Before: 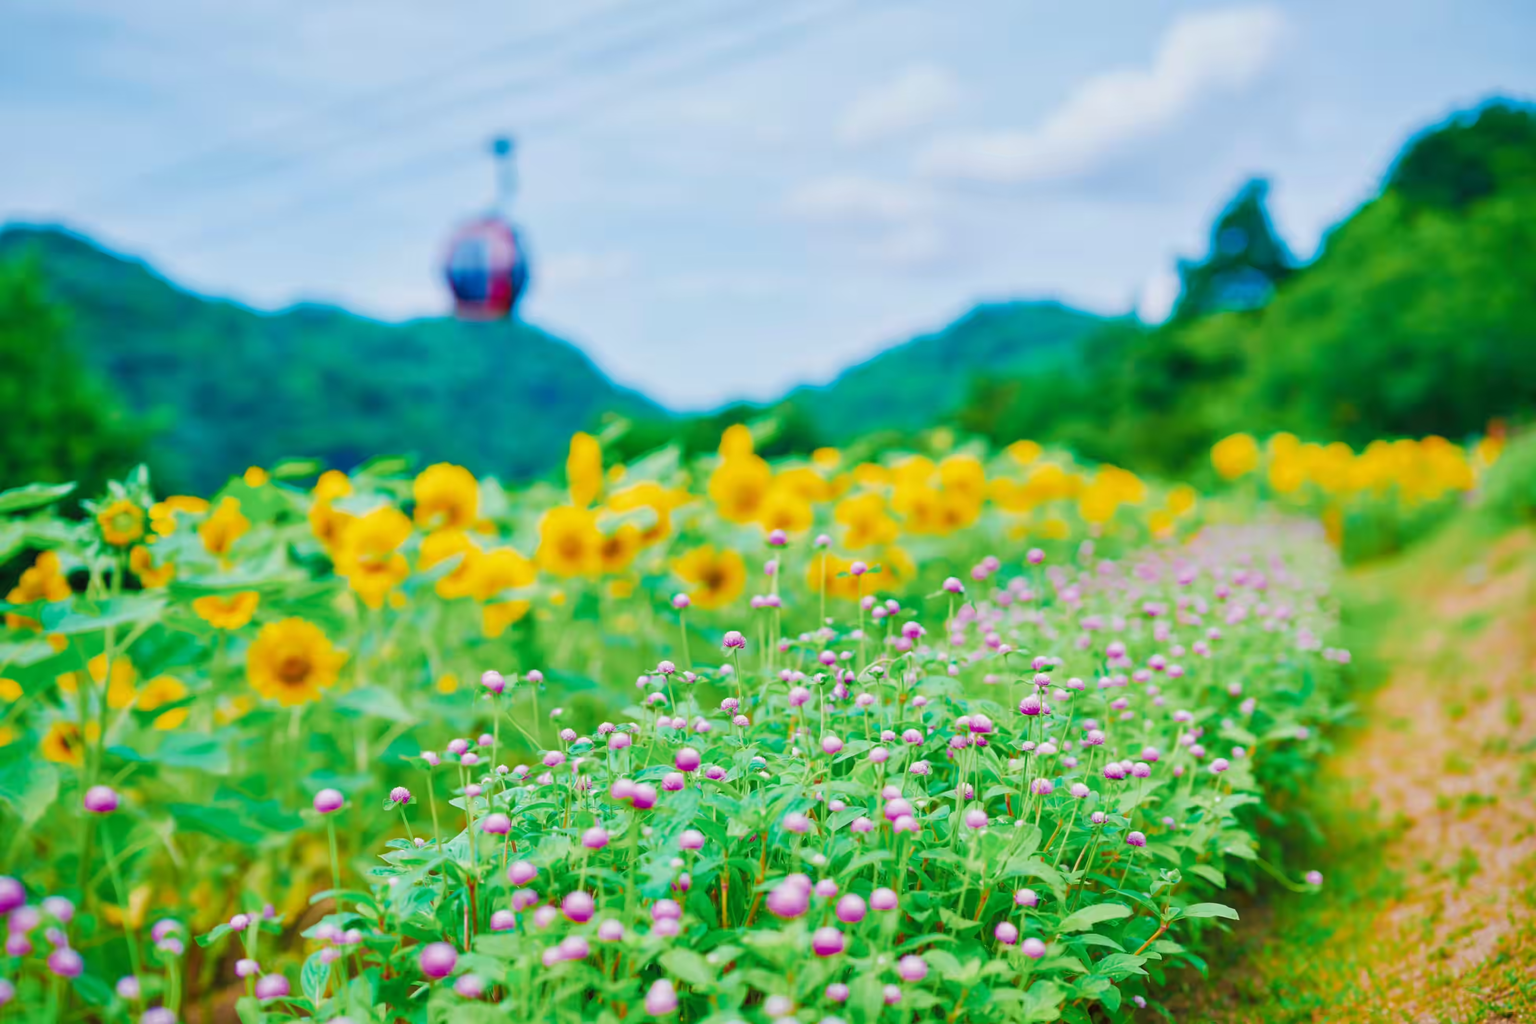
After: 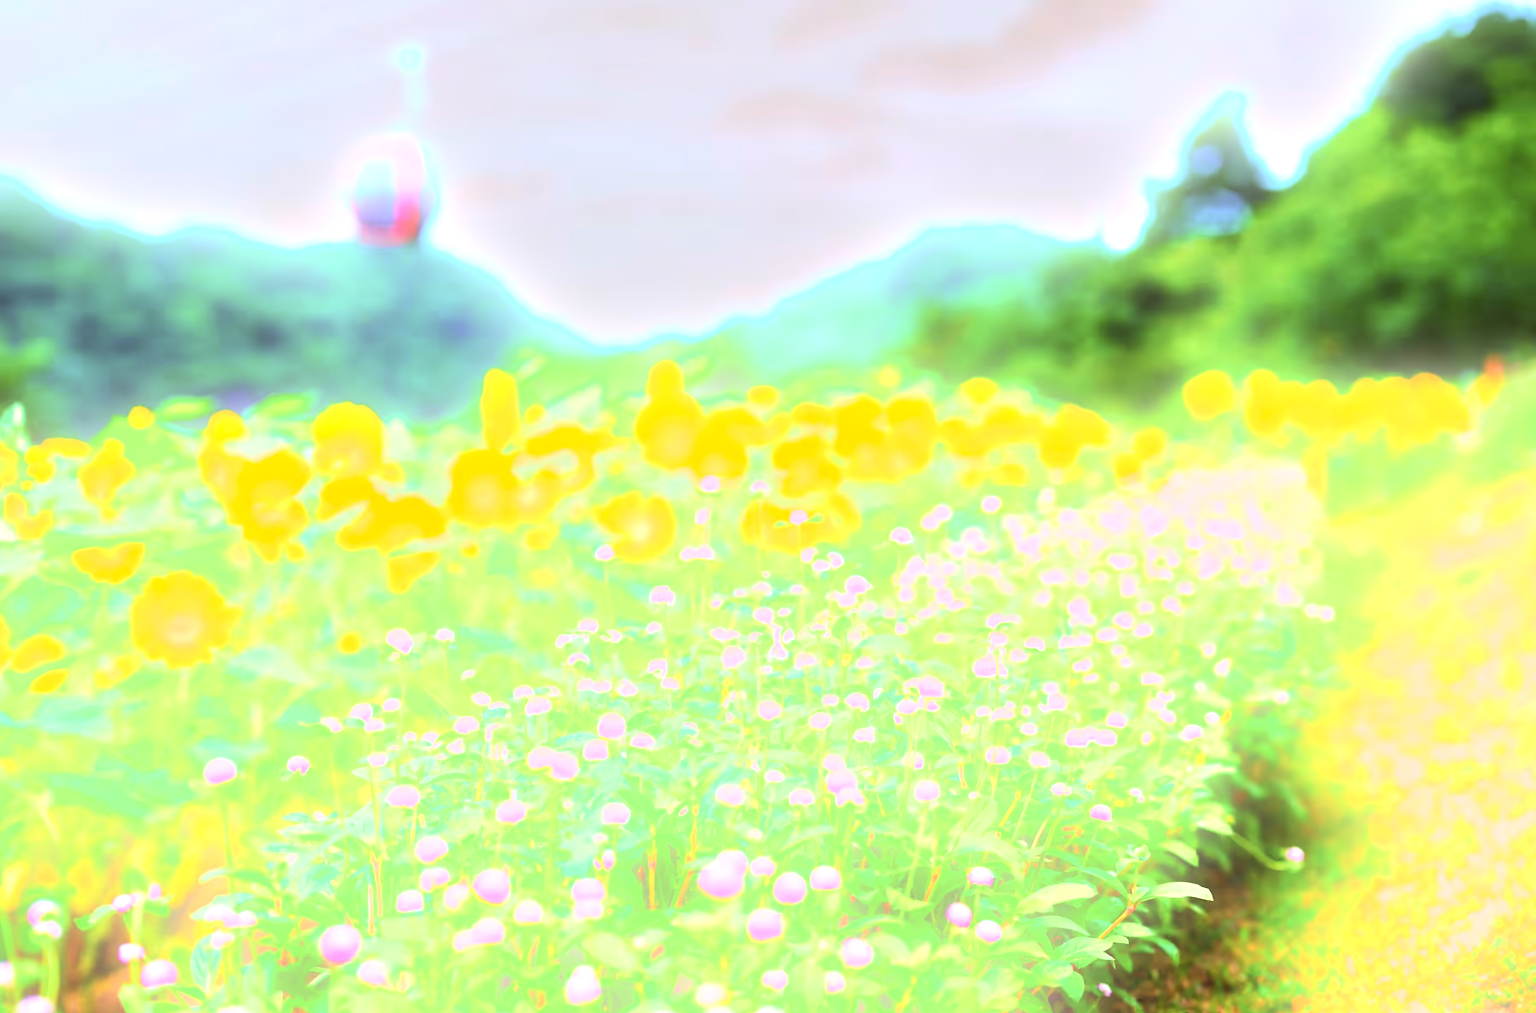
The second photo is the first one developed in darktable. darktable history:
exposure: exposure 0.6 EV, compensate highlight preservation false
tone equalizer: -8 EV -0.75 EV, -7 EV -0.7 EV, -6 EV -0.6 EV, -5 EV -0.4 EV, -3 EV 0.4 EV, -2 EV 0.6 EV, -1 EV 0.7 EV, +0 EV 0.75 EV, edges refinement/feathering 500, mask exposure compensation -1.57 EV, preserve details no
crop and rotate: left 8.262%, top 9.226%
bloom: on, module defaults
color correction: highlights a* 10.21, highlights b* 9.79, shadows a* 8.61, shadows b* 7.88, saturation 0.8
